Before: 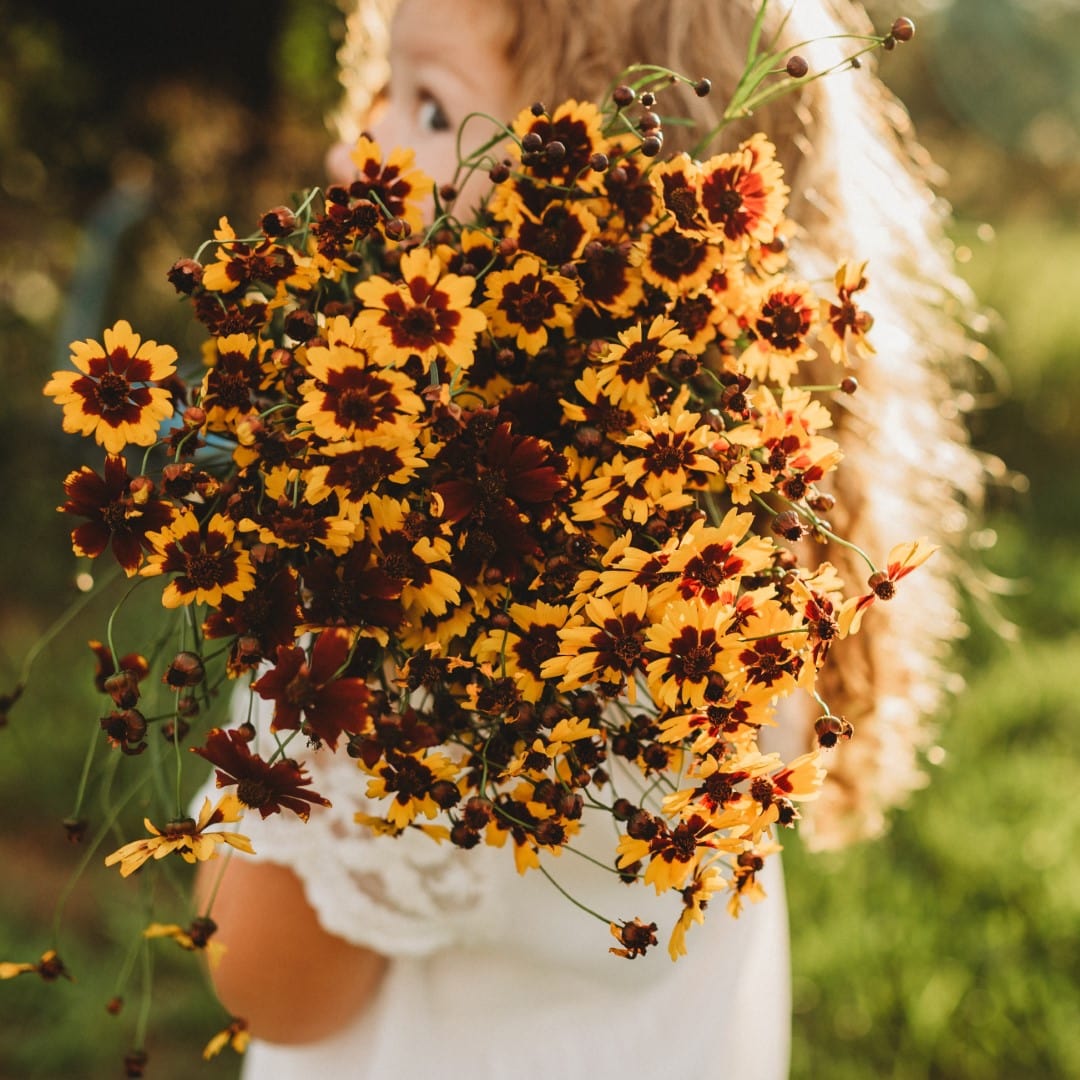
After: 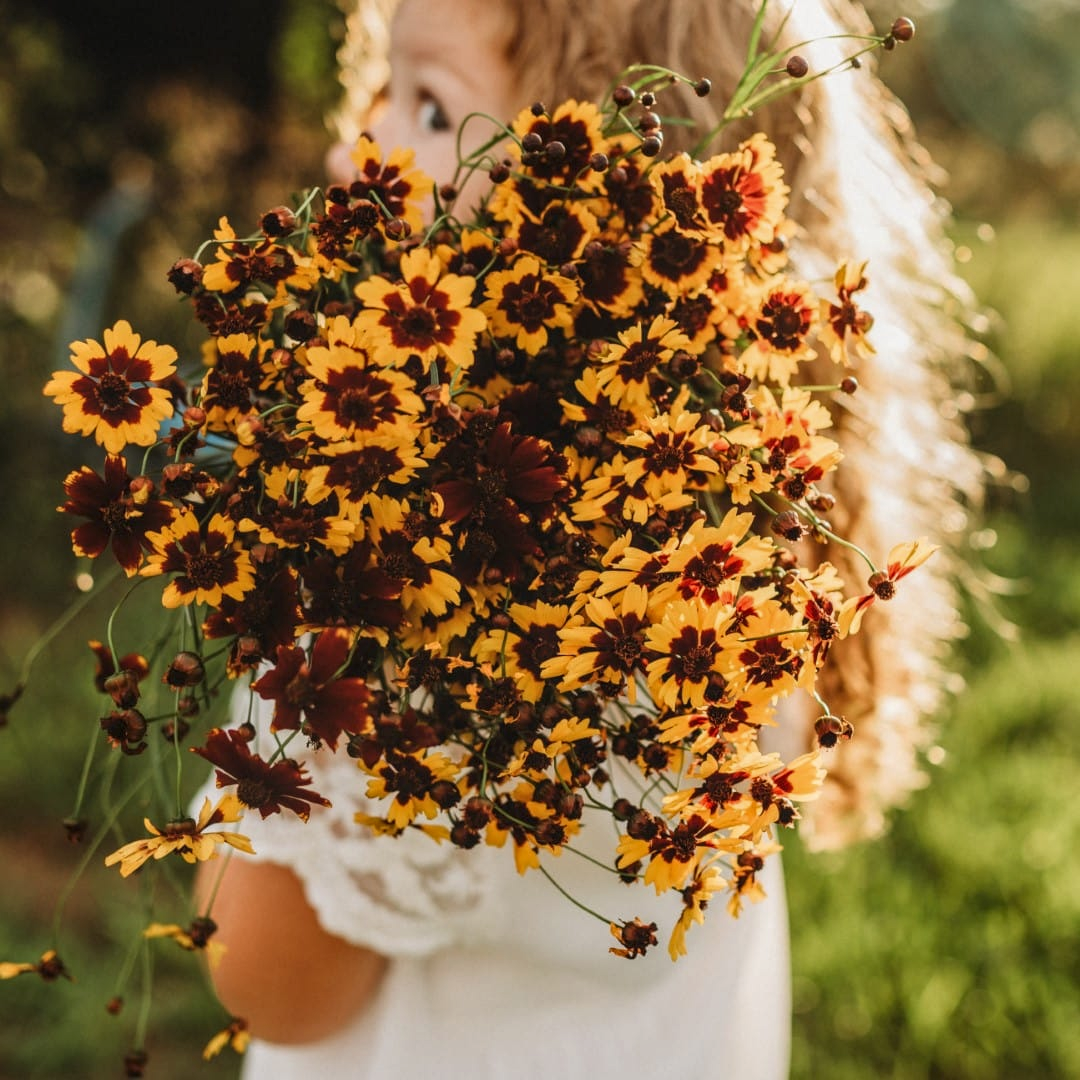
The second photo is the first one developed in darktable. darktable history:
local contrast: on, module defaults
exposure: exposure -0.116 EV, compensate exposure bias true, compensate highlight preservation false
